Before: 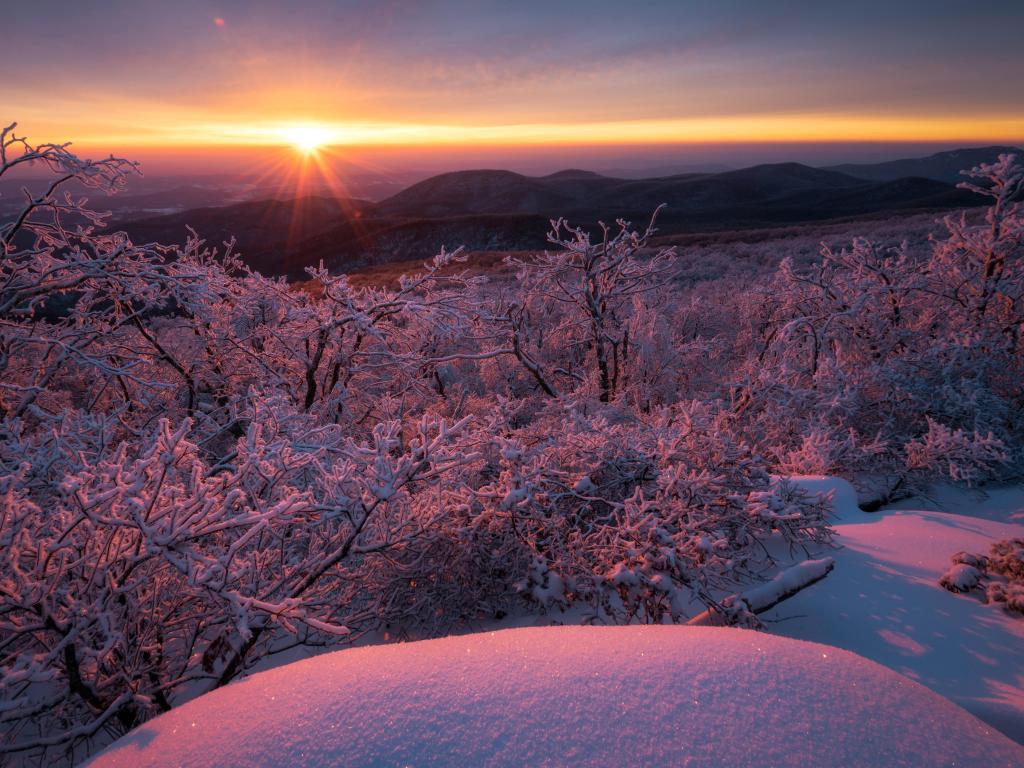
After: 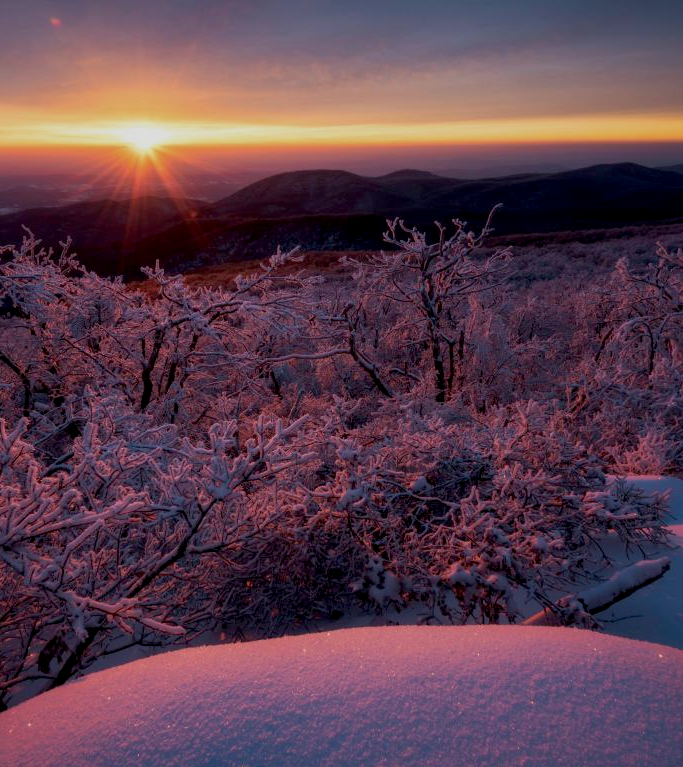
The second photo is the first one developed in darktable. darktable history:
crop and rotate: left 16.102%, right 17.16%
exposure: black level correction 0.011, exposure -0.47 EV, compensate exposure bias true, compensate highlight preservation false
